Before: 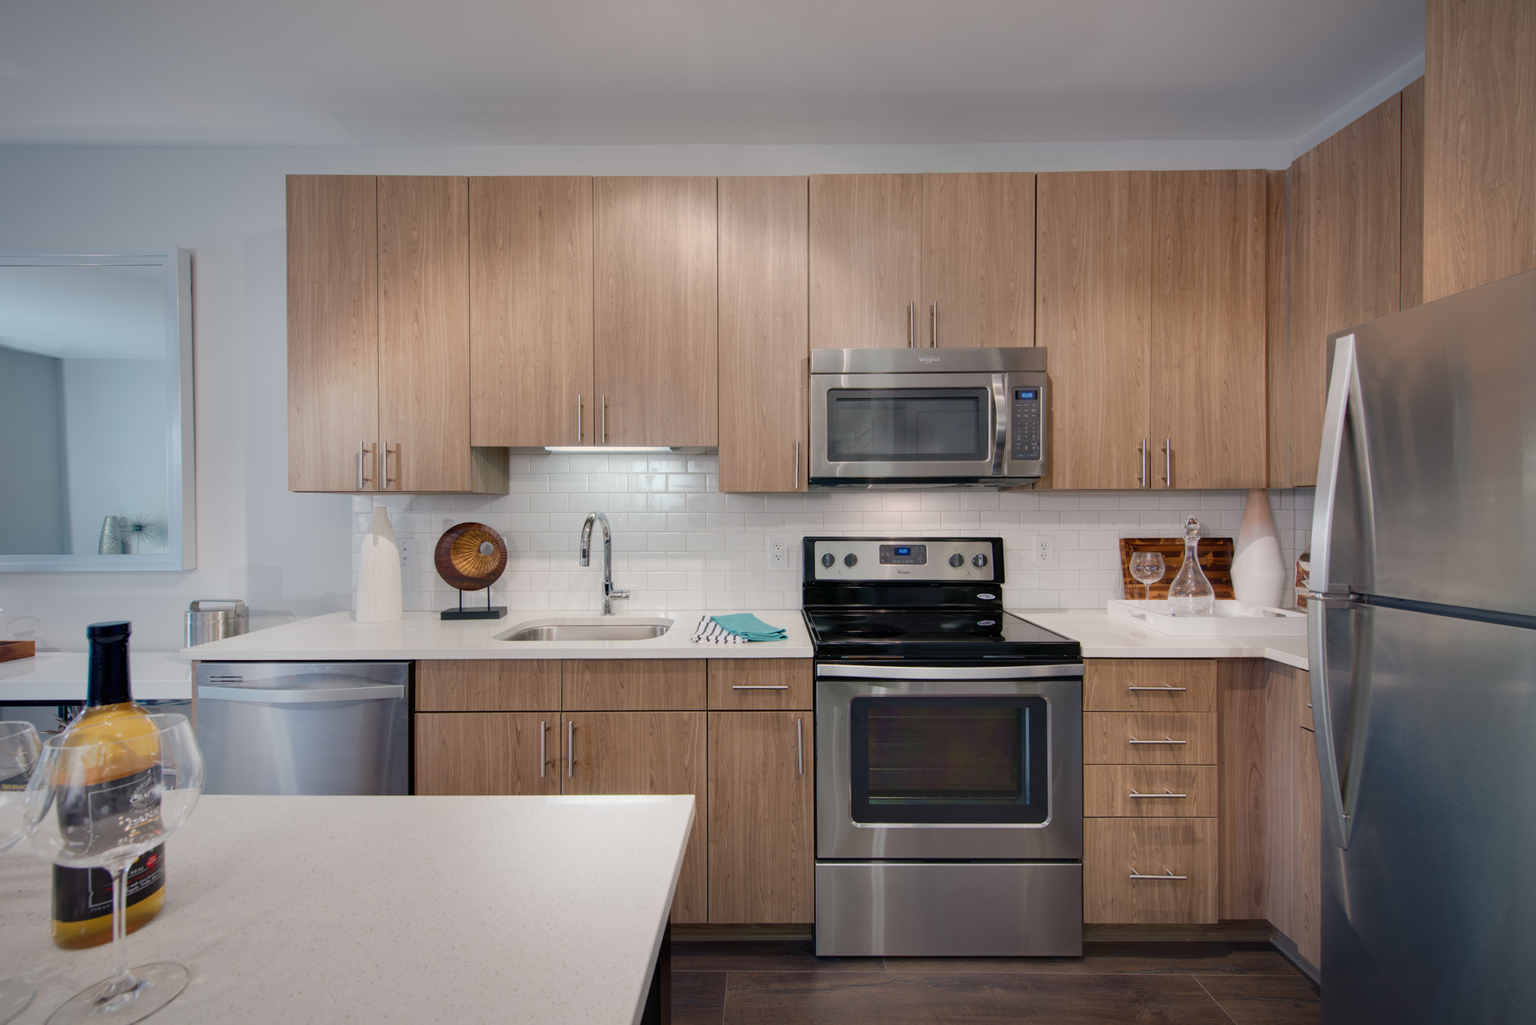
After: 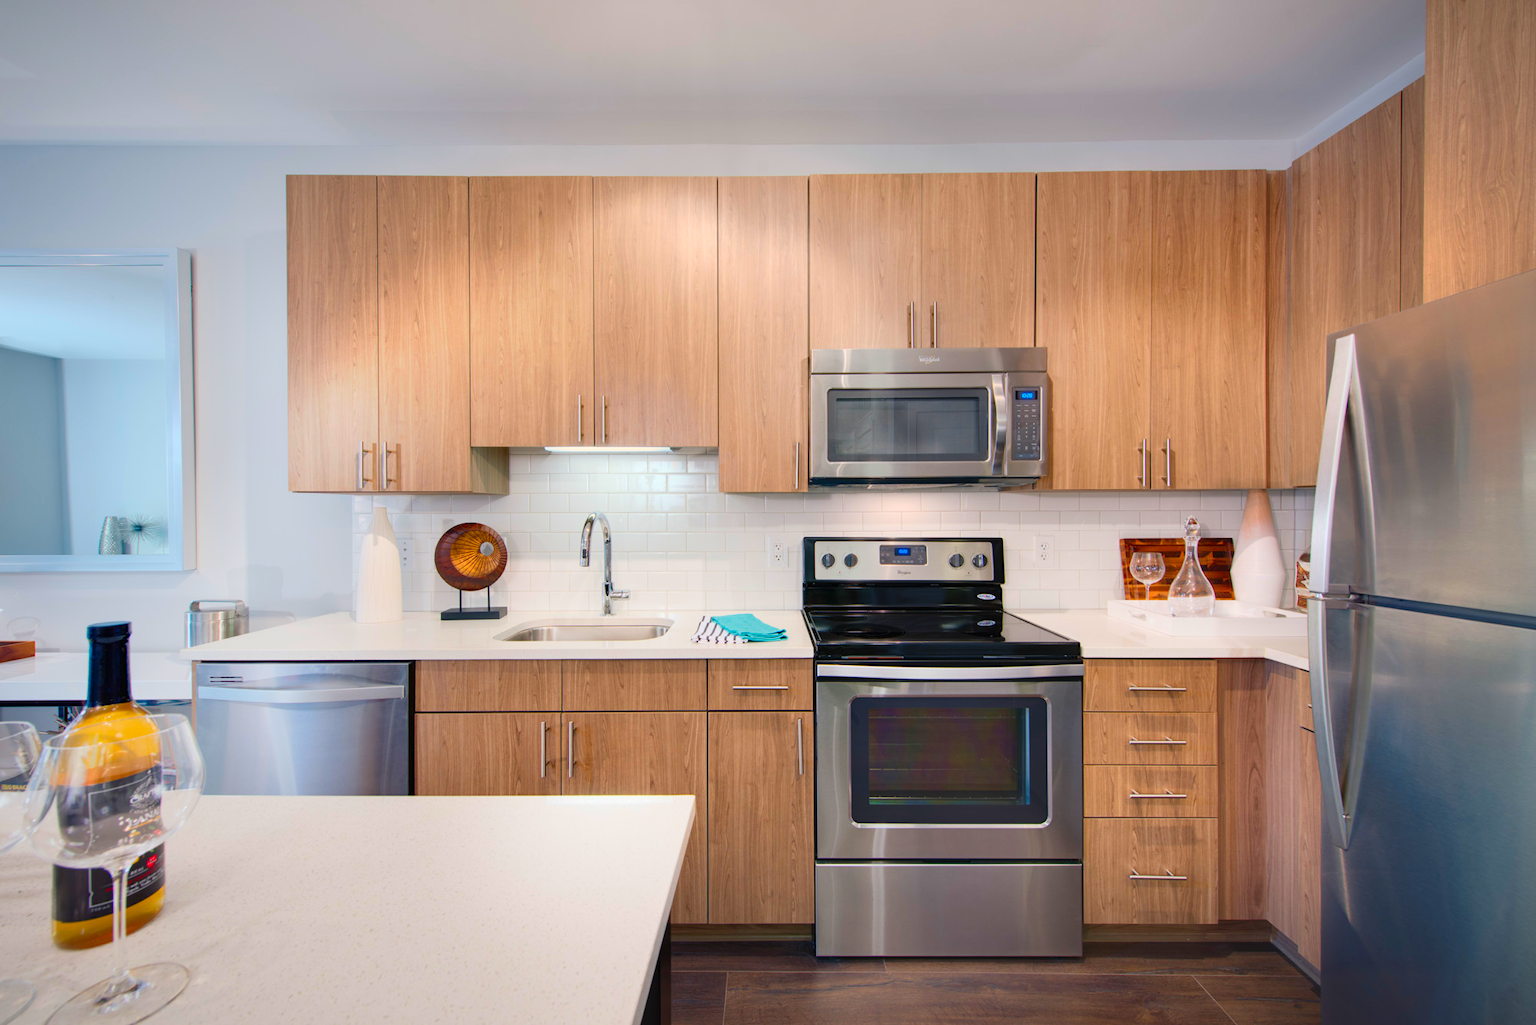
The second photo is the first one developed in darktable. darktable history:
contrast brightness saturation: contrast 0.203, brightness 0.195, saturation 0.783
tone equalizer: on, module defaults
